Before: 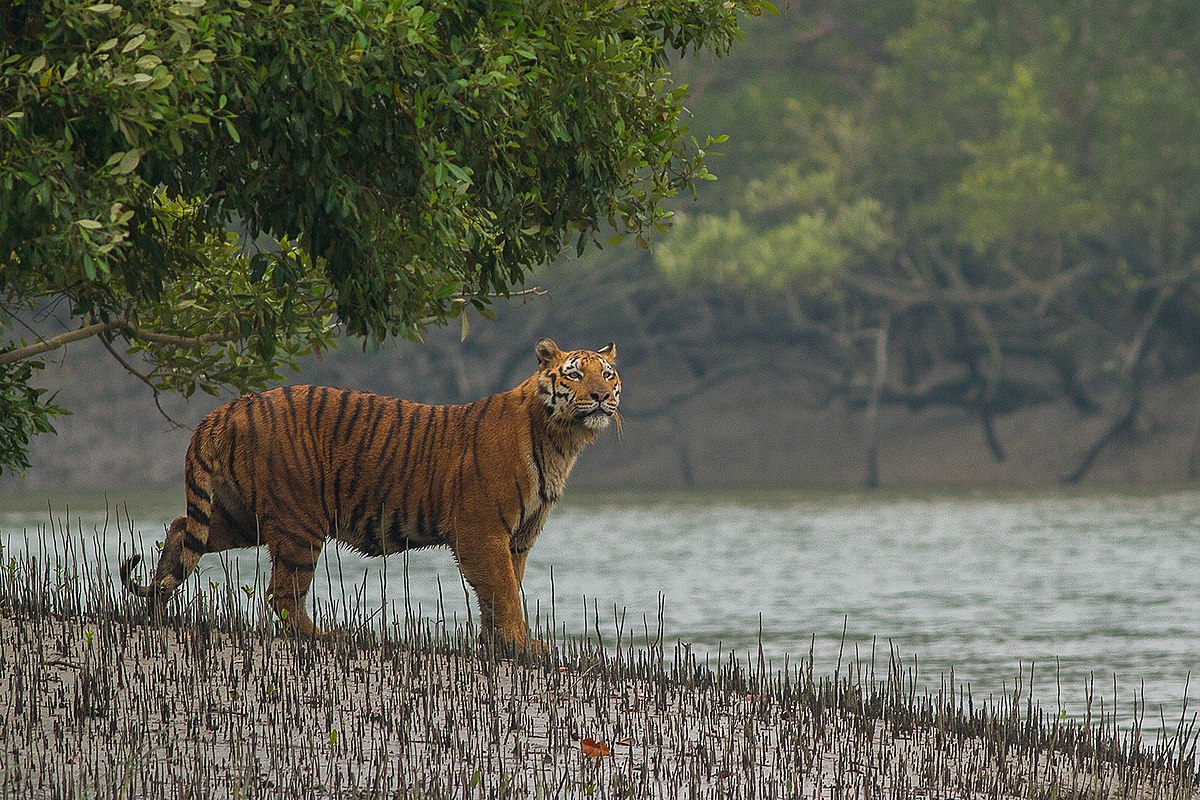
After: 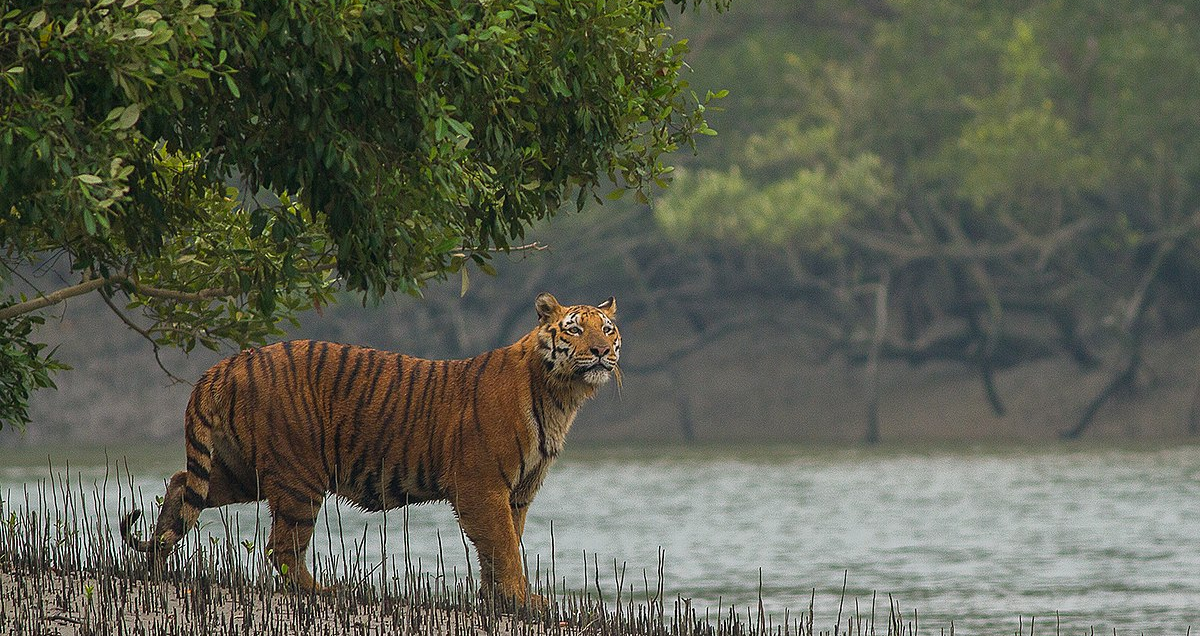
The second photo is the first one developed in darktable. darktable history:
crop and rotate: top 5.661%, bottom 14.798%
